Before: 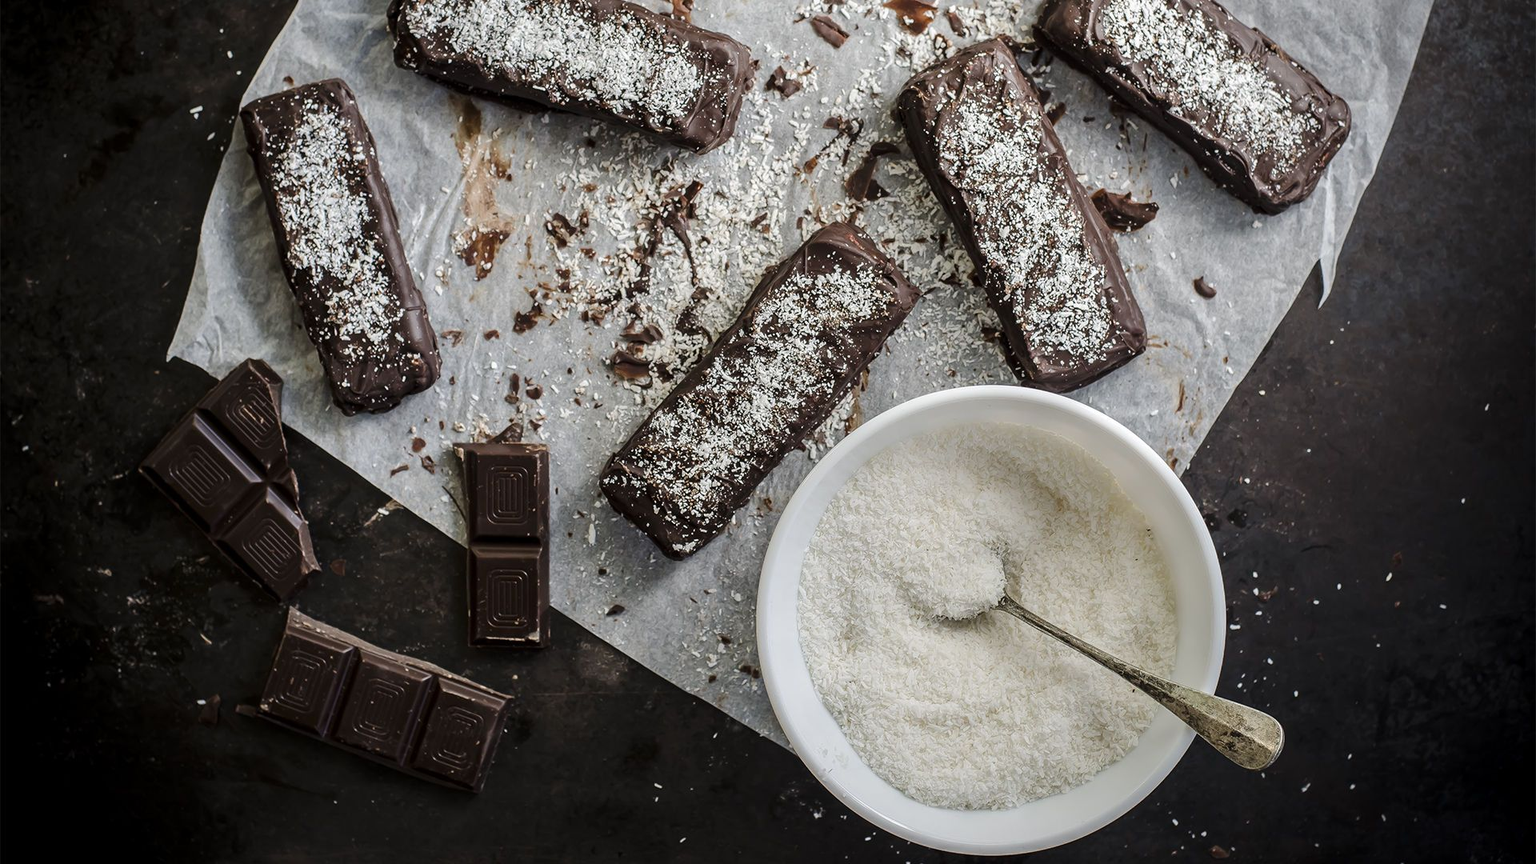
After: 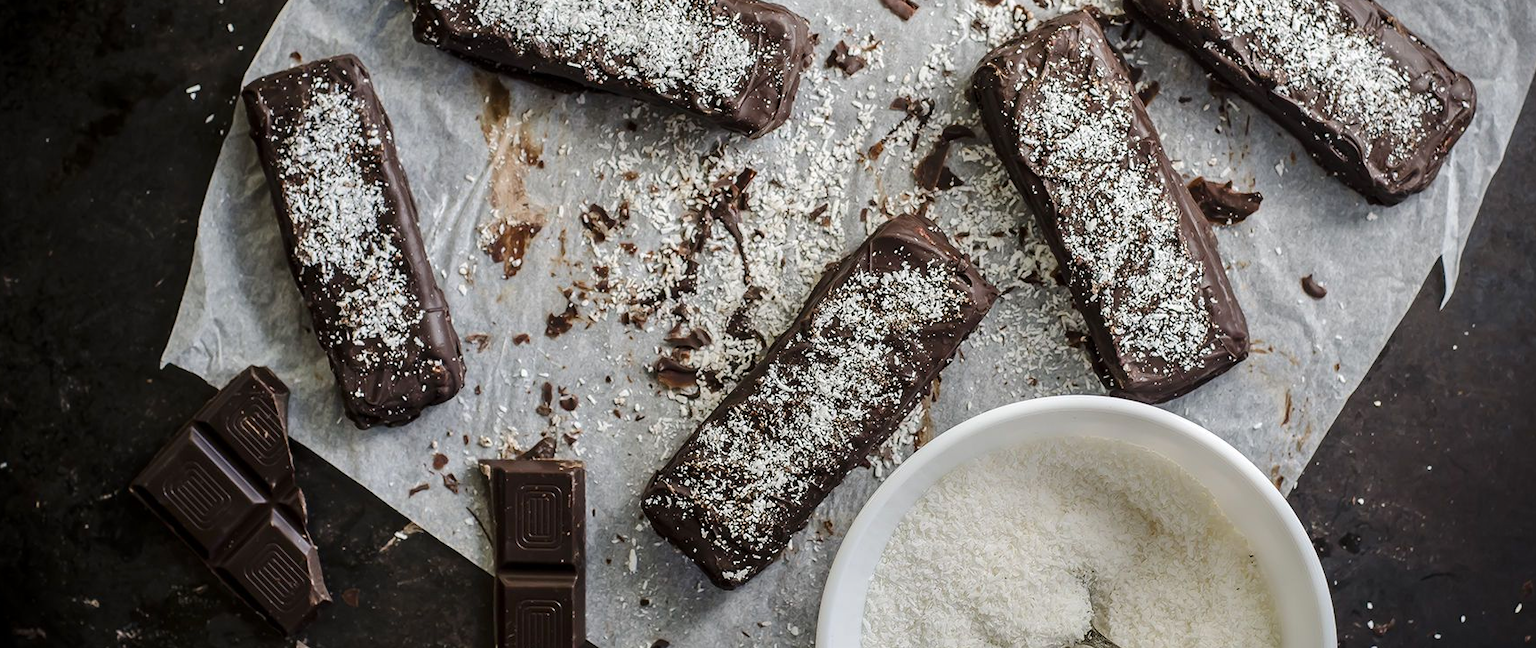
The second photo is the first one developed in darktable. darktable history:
crop: left 1.509%, top 3.452%, right 7.696%, bottom 28.452%
contrast brightness saturation: contrast 0.04, saturation 0.07
